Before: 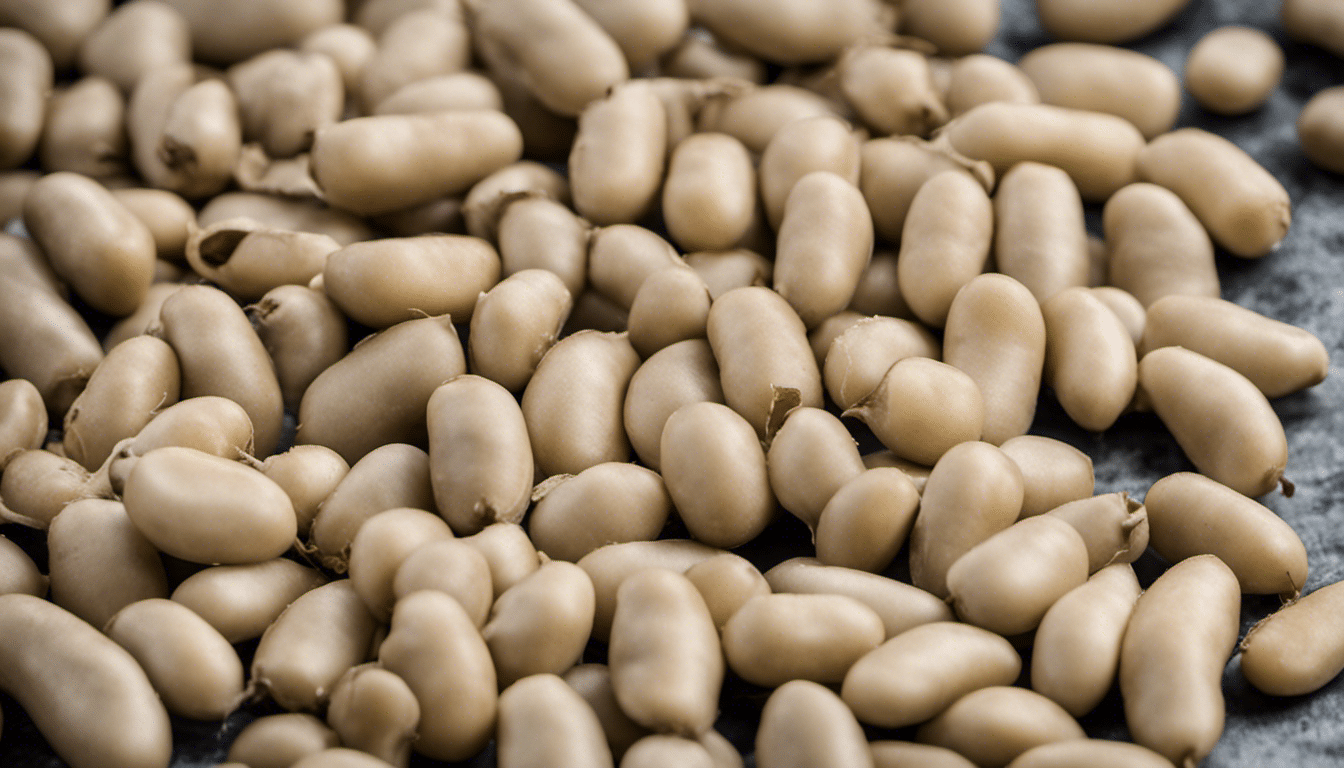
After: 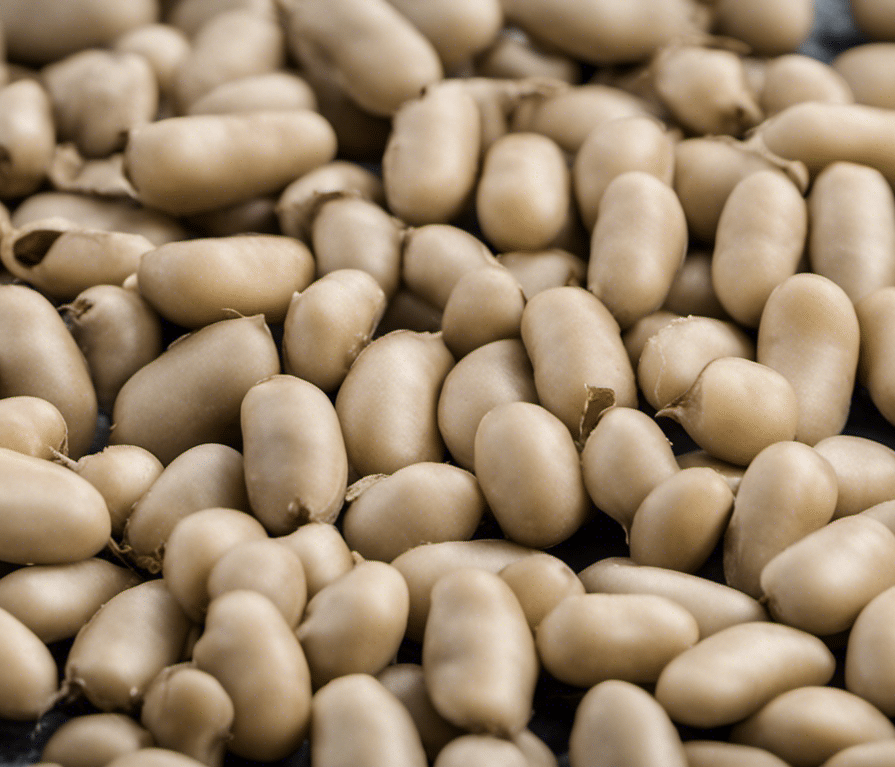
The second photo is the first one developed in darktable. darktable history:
crop and rotate: left 13.855%, right 19.509%
